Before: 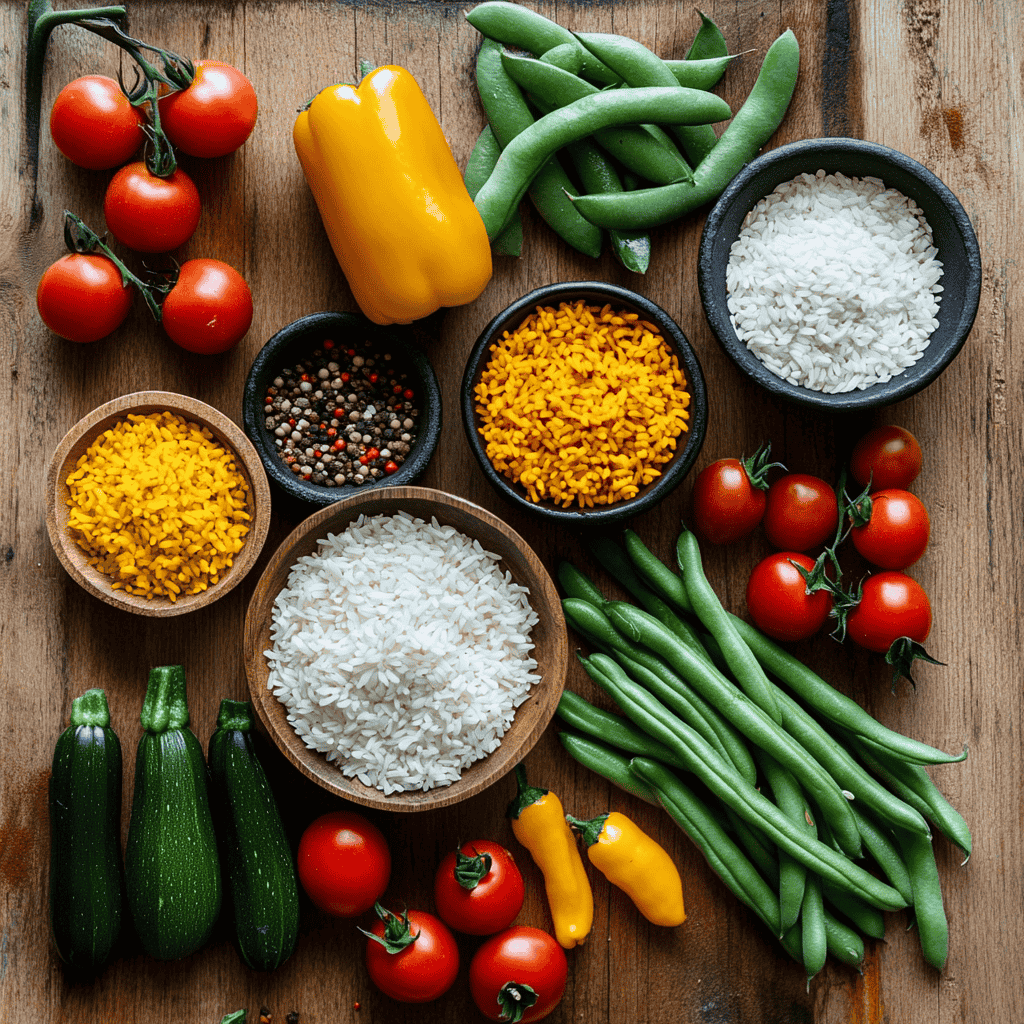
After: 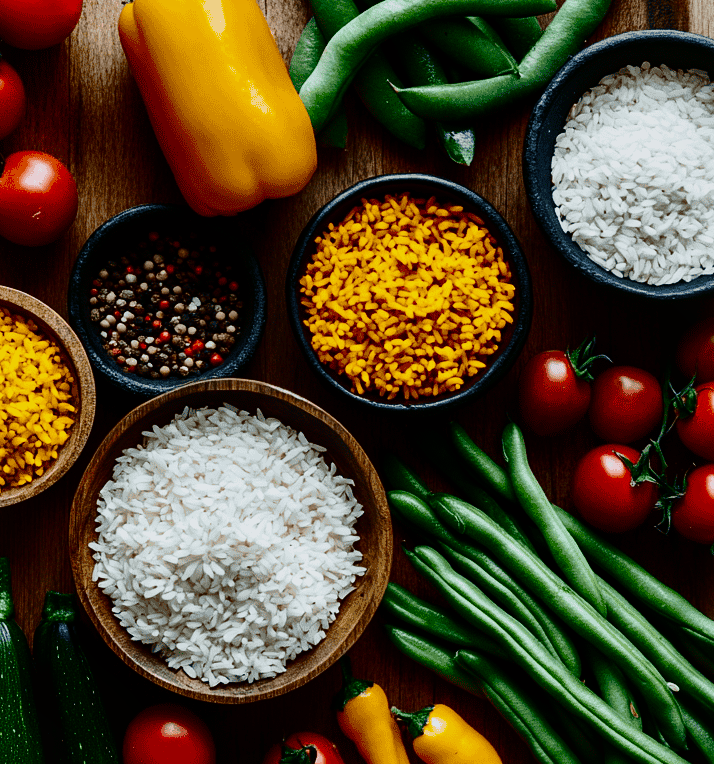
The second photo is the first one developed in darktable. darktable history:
crop and rotate: left 17.151%, top 10.637%, right 13.052%, bottom 14.738%
exposure: black level correction -0.016, exposure -1.036 EV, compensate highlight preservation false
base curve: curves: ch0 [(0, 0) (0.028, 0.03) (0.121, 0.232) (0.46, 0.748) (0.859, 0.968) (1, 1)], preserve colors none
local contrast: mode bilateral grid, contrast 20, coarseness 50, detail 119%, midtone range 0.2
contrast brightness saturation: contrast 0.237, brightness -0.232, saturation 0.142
